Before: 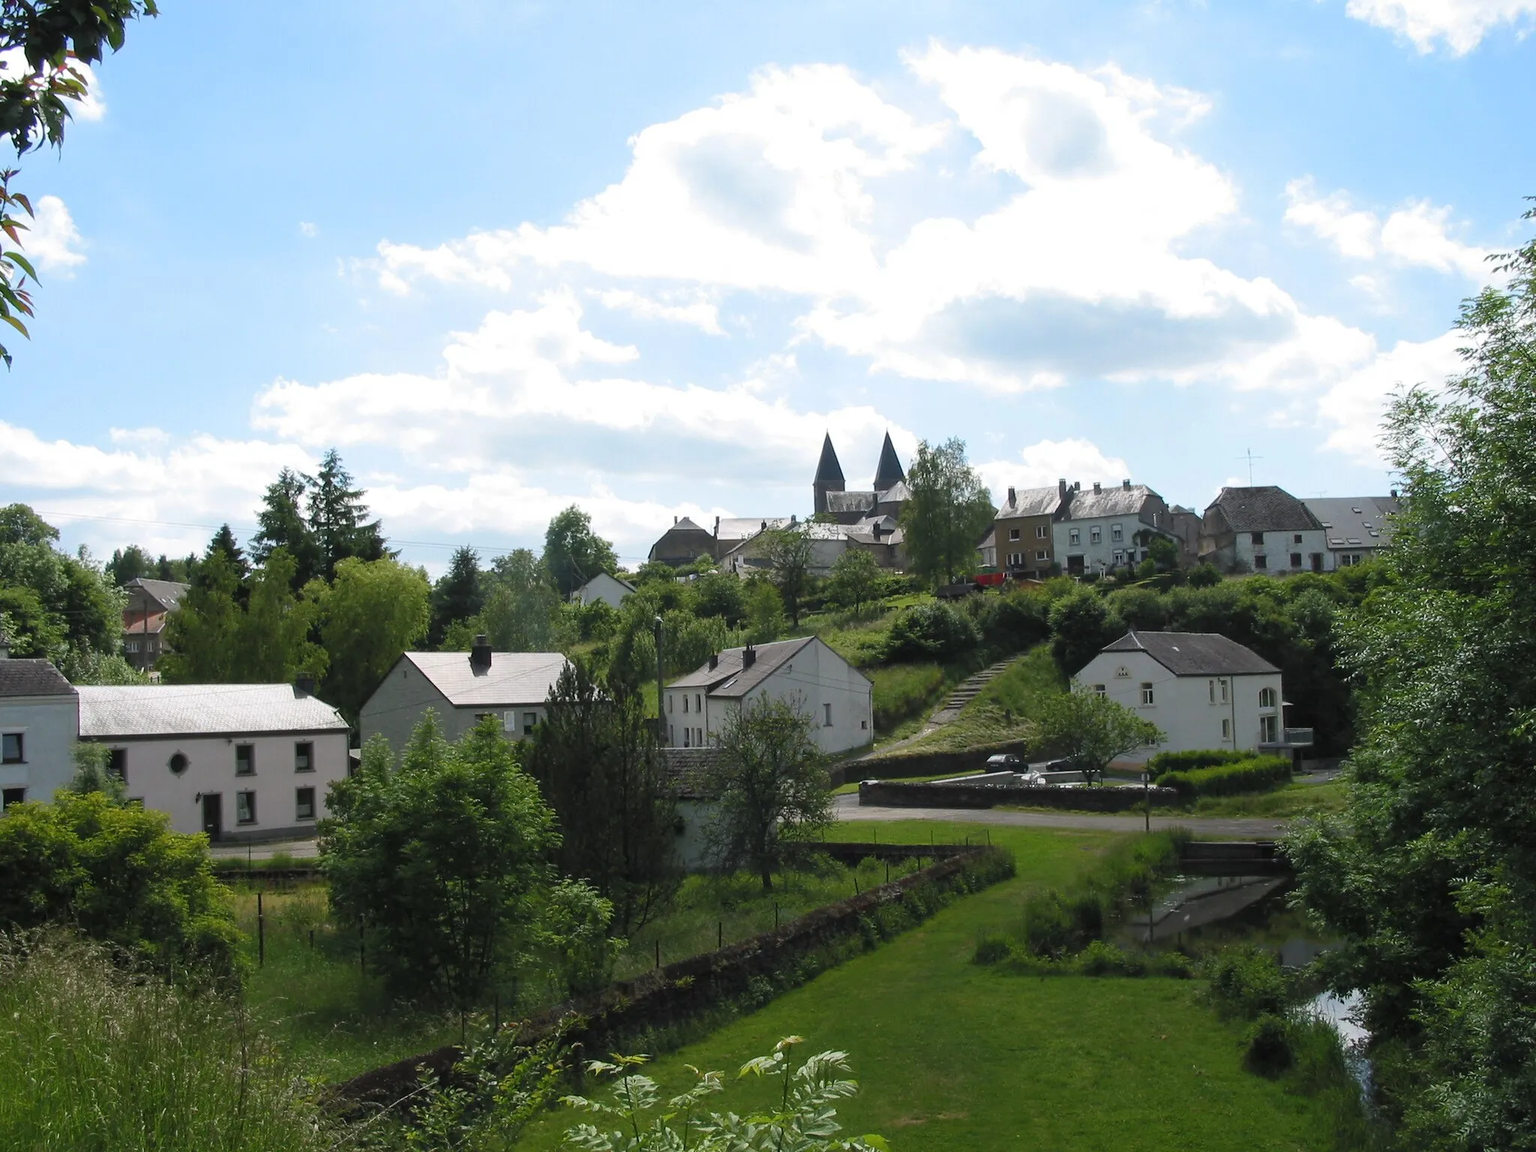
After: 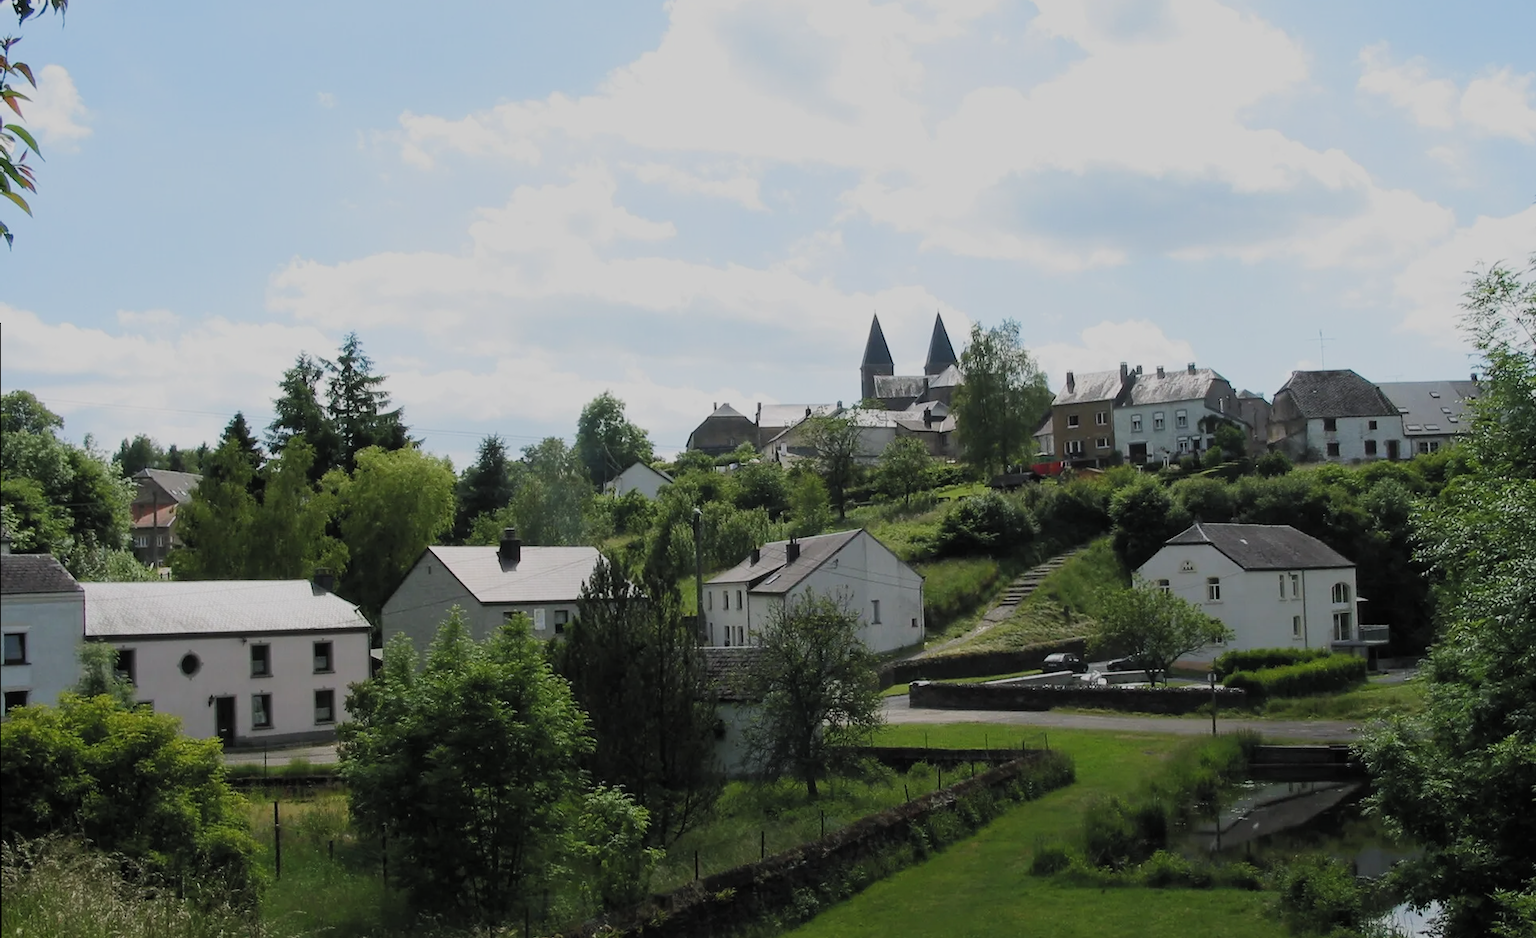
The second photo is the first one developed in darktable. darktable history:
filmic rgb: black relative exposure -7.65 EV, white relative exposure 4.56 EV, hardness 3.61, color science v5 (2021), contrast in shadows safe, contrast in highlights safe
crop and rotate: angle 0.098°, top 11.925%, right 5.449%, bottom 11.119%
